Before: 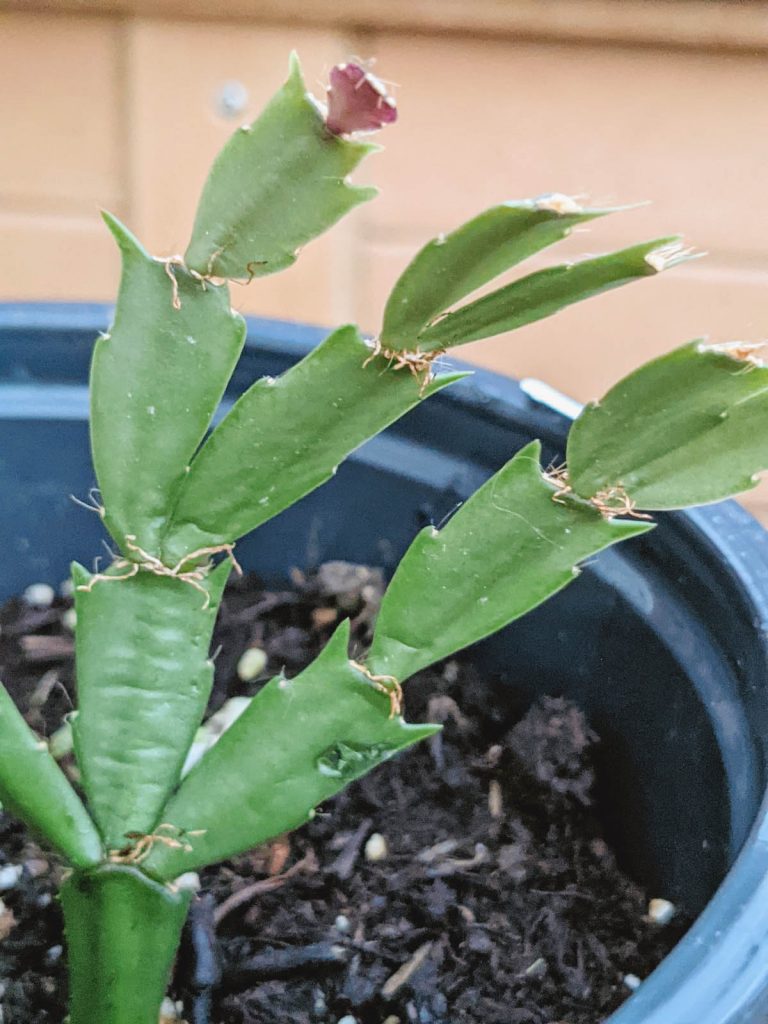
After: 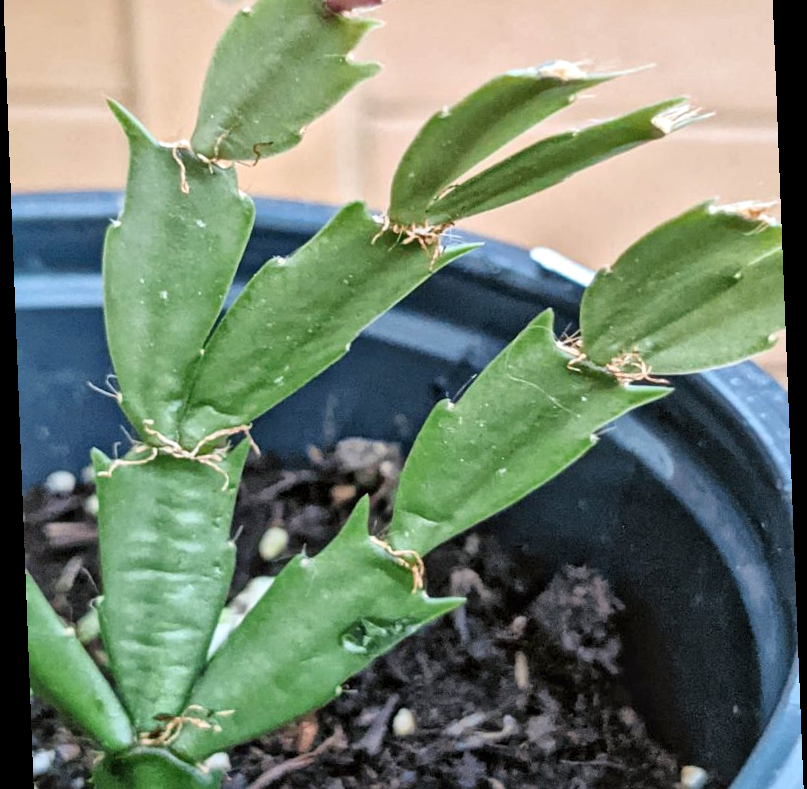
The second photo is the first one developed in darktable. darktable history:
rotate and perspective: rotation -2.22°, lens shift (horizontal) -0.022, automatic cropping off
local contrast: mode bilateral grid, contrast 20, coarseness 19, detail 163%, midtone range 0.2
crop: top 13.819%, bottom 11.169%
